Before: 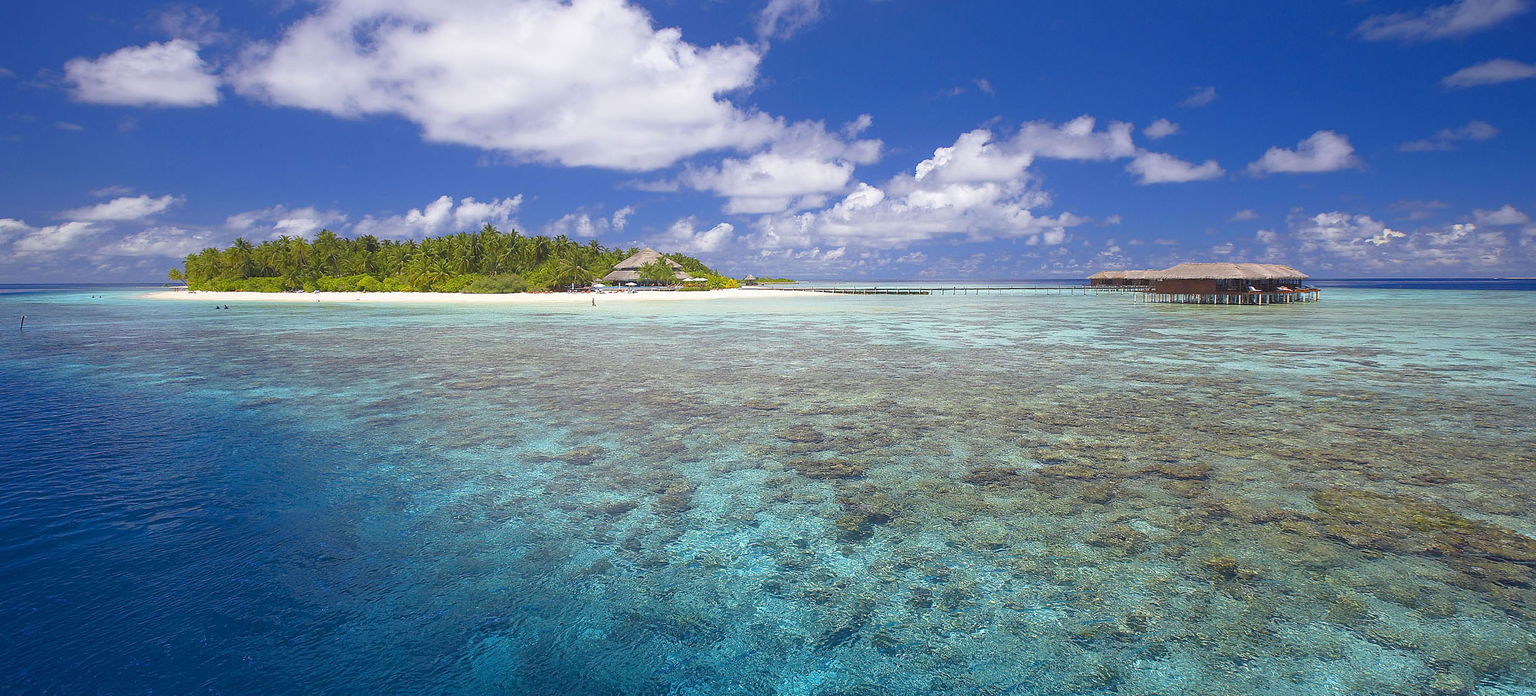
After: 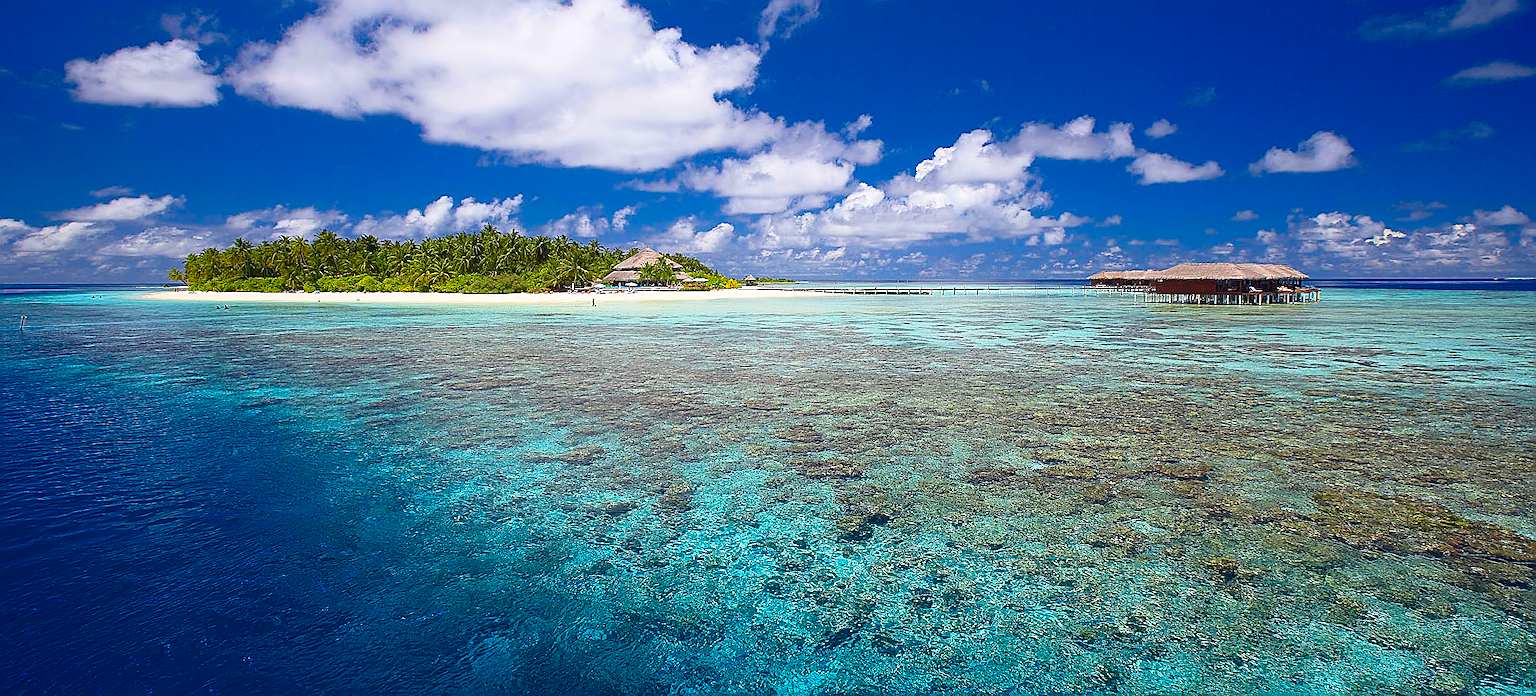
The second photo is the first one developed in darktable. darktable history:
contrast brightness saturation: contrast 0.19, brightness -0.11, saturation 0.21
sharpen: amount 1
